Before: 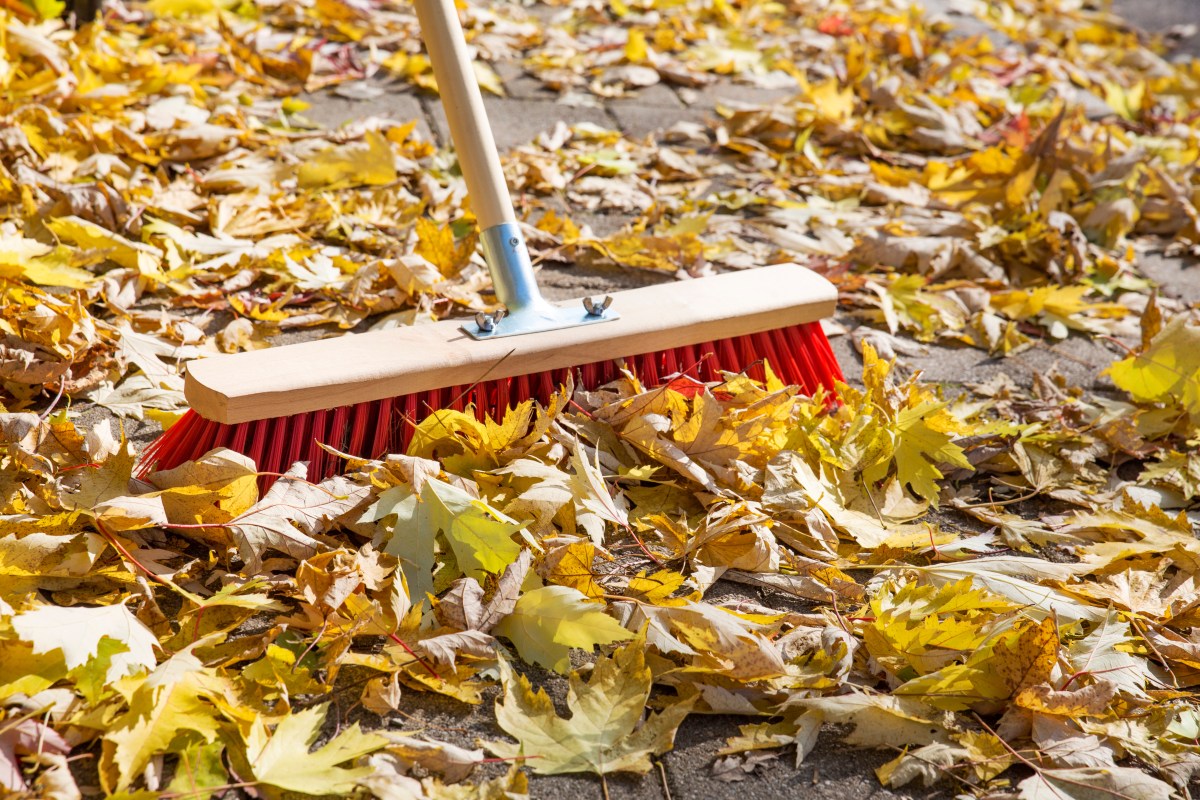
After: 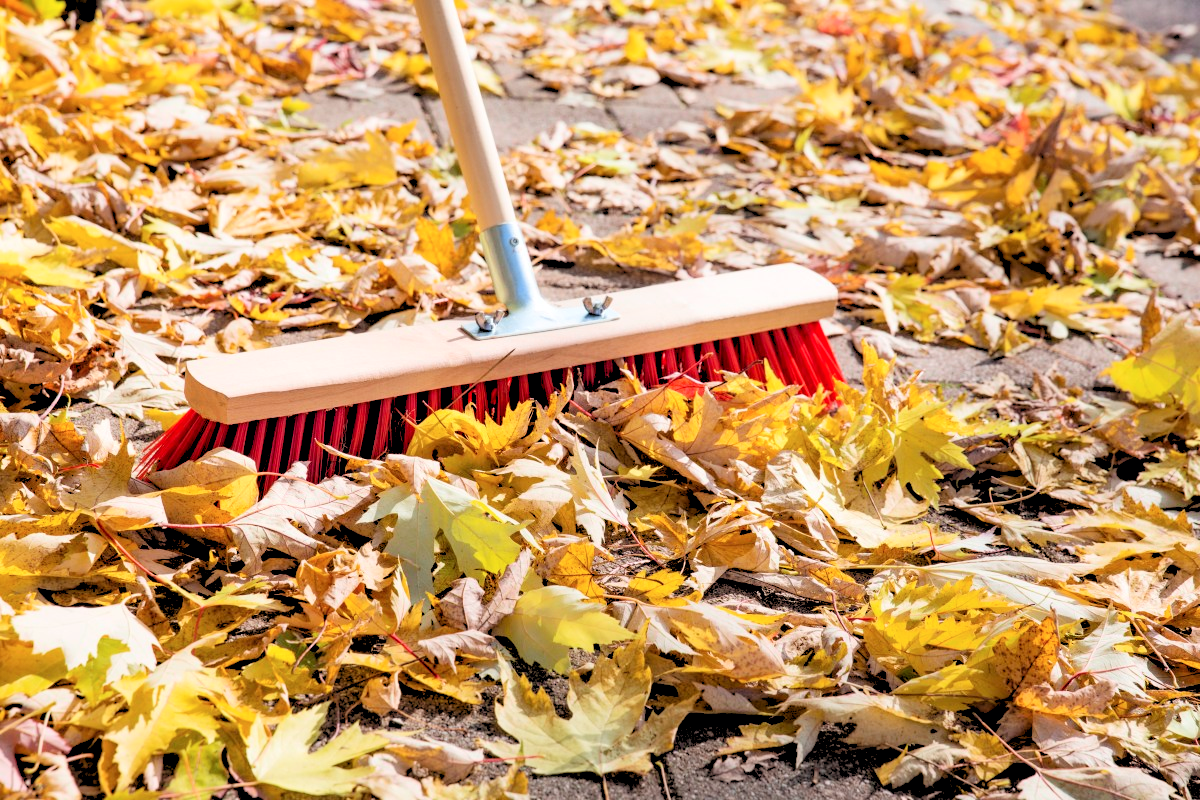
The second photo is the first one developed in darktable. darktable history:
rgb levels: levels [[0.027, 0.429, 0.996], [0, 0.5, 1], [0, 0.5, 1]]
tone curve: curves: ch0 [(0, 0) (0.227, 0.17) (0.766, 0.774) (1, 1)]; ch1 [(0, 0) (0.114, 0.127) (0.437, 0.452) (0.498, 0.498) (0.529, 0.541) (0.579, 0.589) (1, 1)]; ch2 [(0, 0) (0.233, 0.259) (0.493, 0.492) (0.587, 0.573) (1, 1)], color space Lab, independent channels, preserve colors none
